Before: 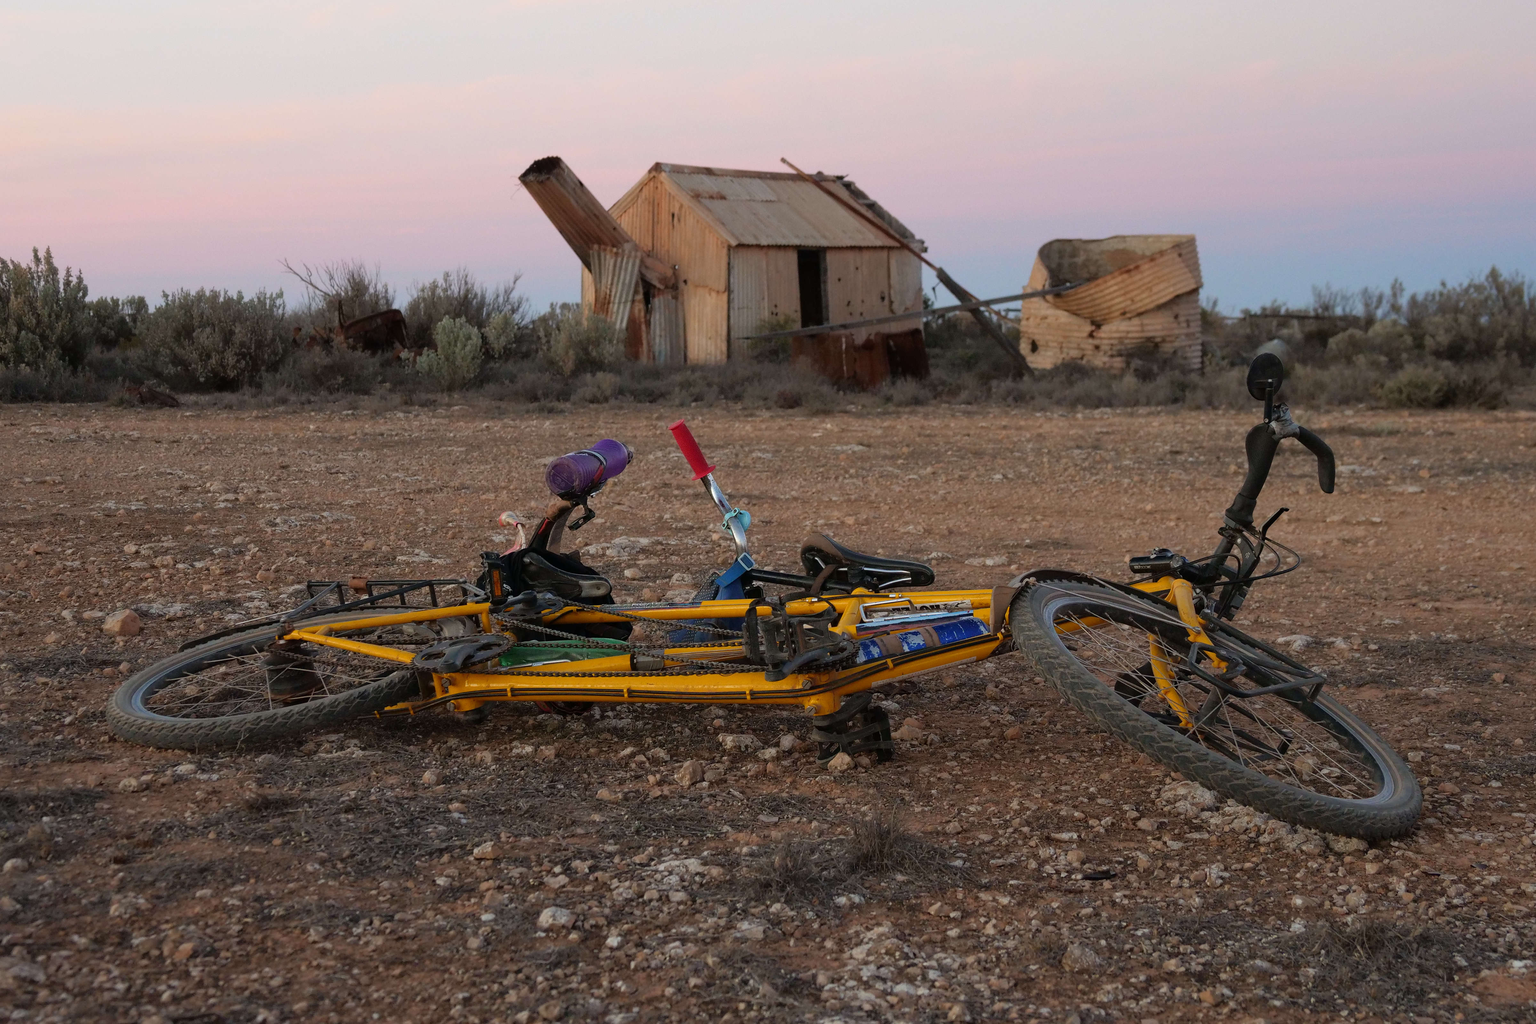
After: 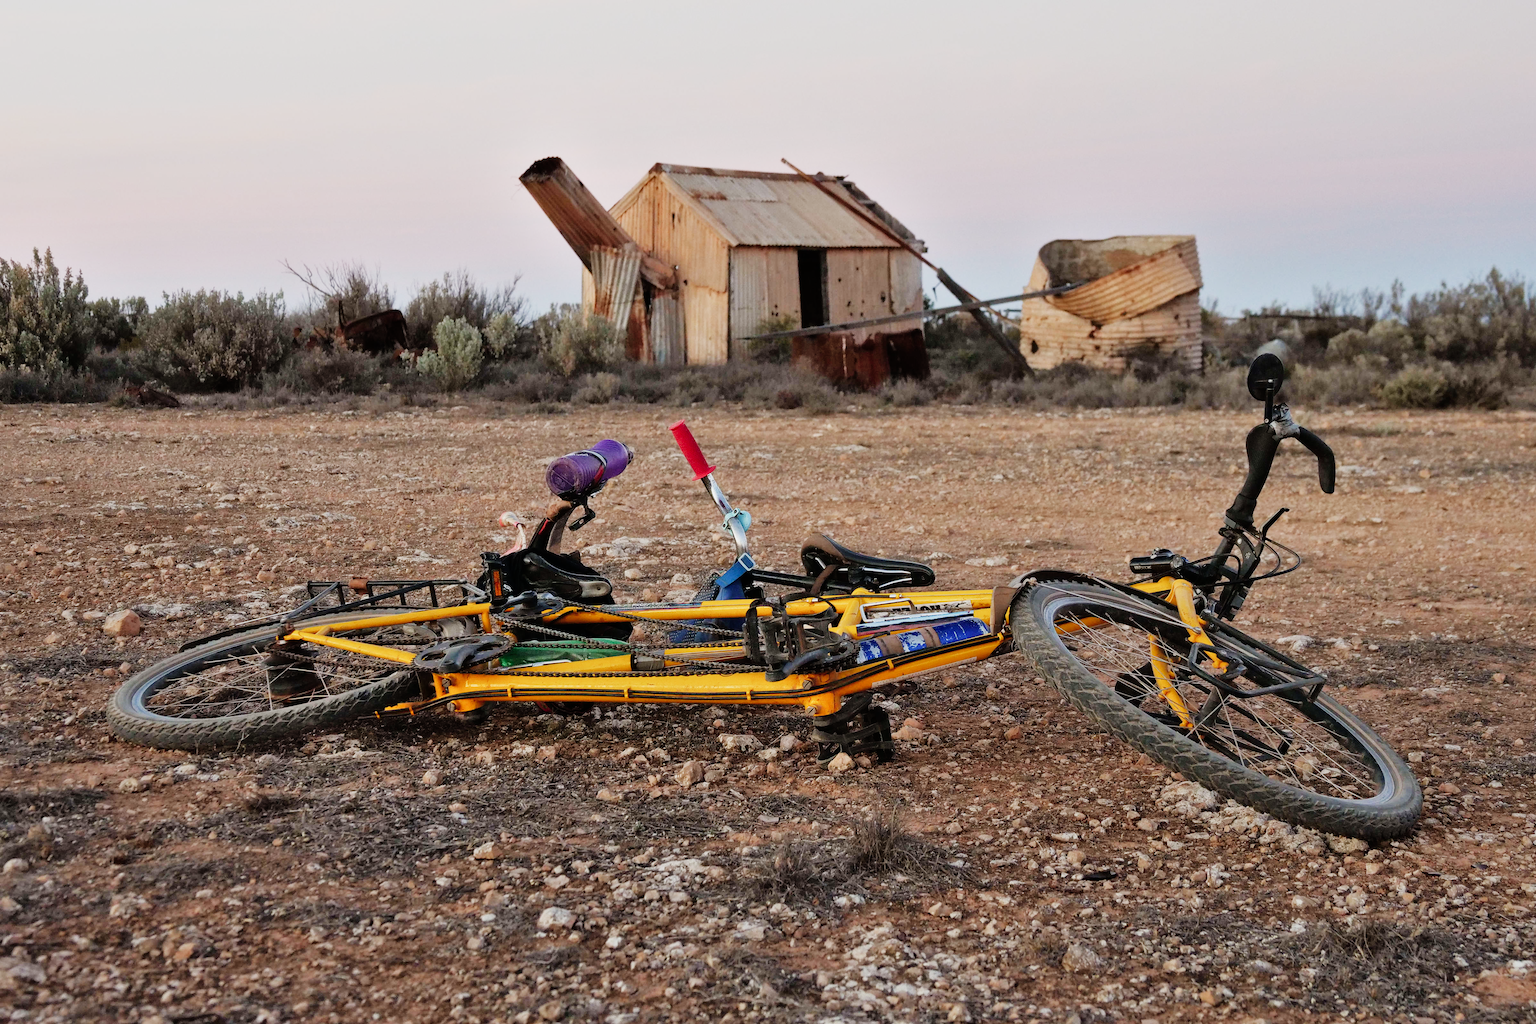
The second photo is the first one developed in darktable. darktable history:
shadows and highlights: white point adjustment 1, soften with gaussian
sigmoid: contrast 1.6, skew -0.2, preserve hue 0%, red attenuation 0.1, red rotation 0.035, green attenuation 0.1, green rotation -0.017, blue attenuation 0.15, blue rotation -0.052, base primaries Rec2020
exposure: black level correction 0, exposure 0.95 EV, compensate exposure bias true, compensate highlight preservation false
